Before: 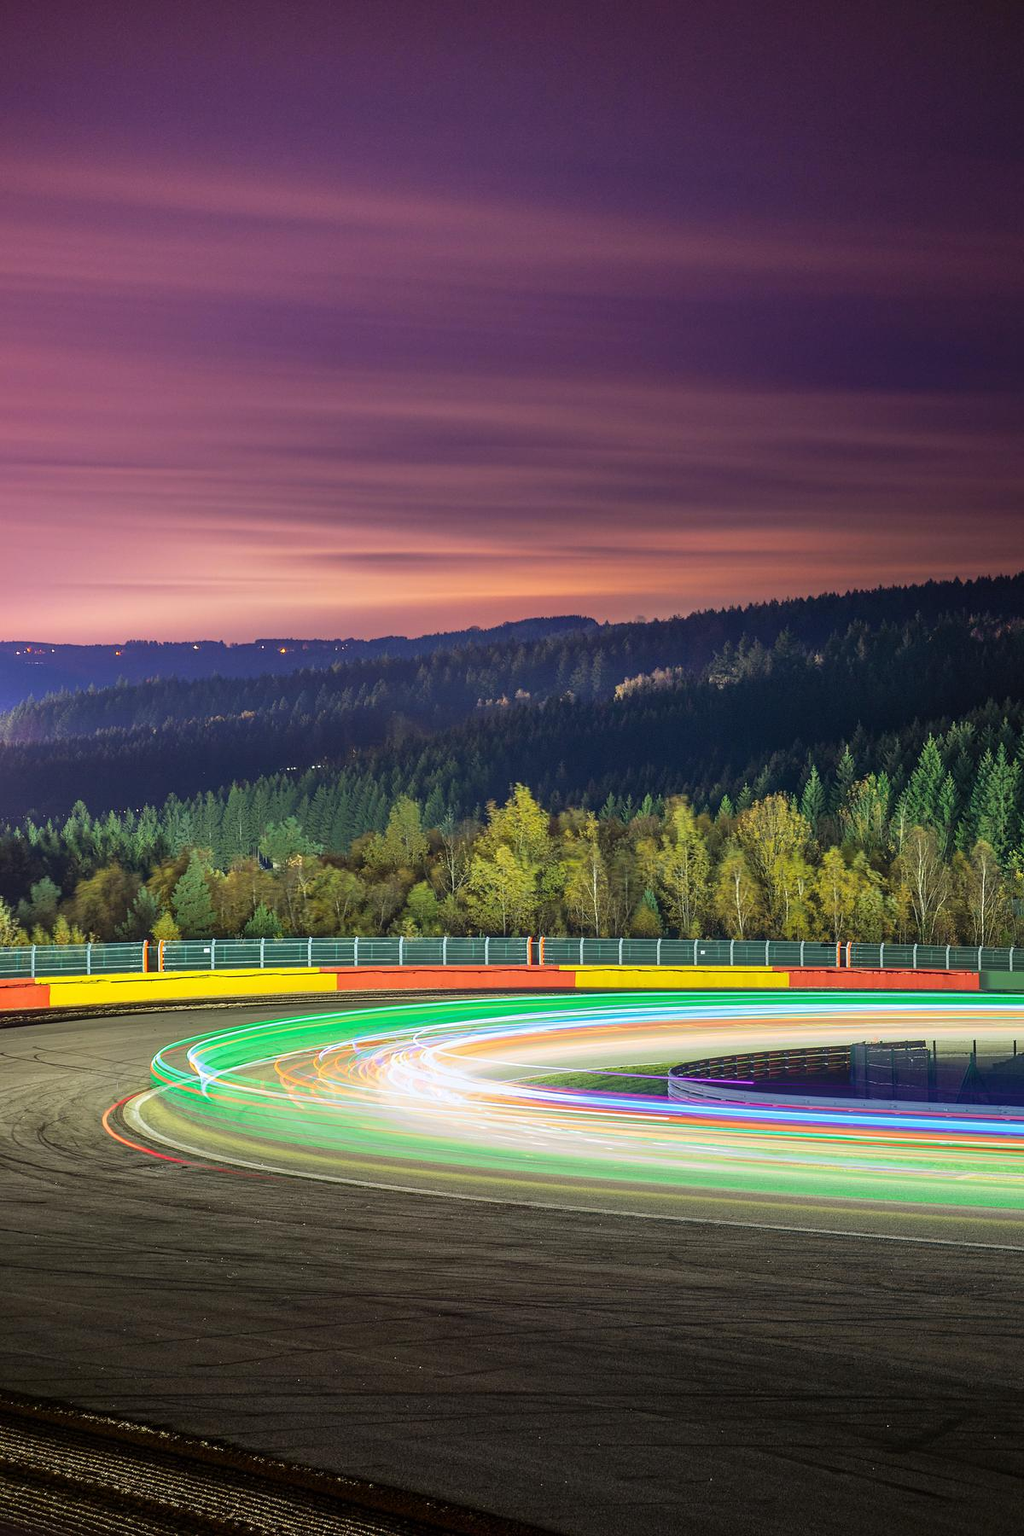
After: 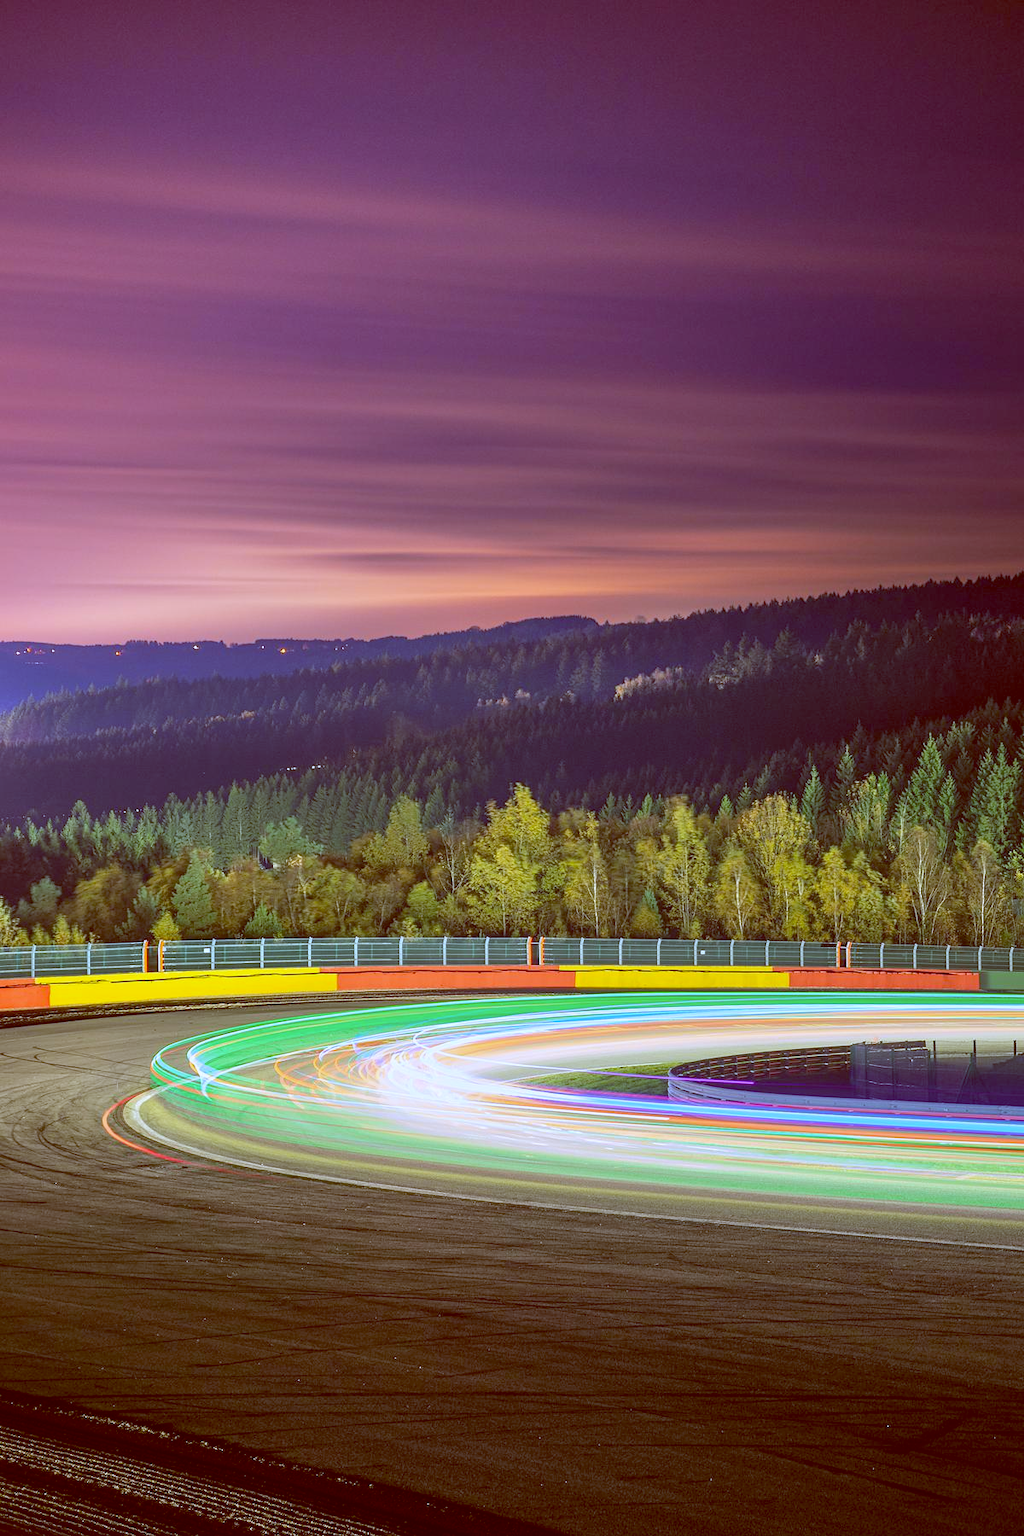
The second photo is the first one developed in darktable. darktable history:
color balance: lift [1, 1.011, 0.999, 0.989], gamma [1.109, 1.045, 1.039, 0.955], gain [0.917, 0.936, 0.952, 1.064], contrast 2.32%, contrast fulcrum 19%, output saturation 101%
white balance: red 0.967, blue 1.119, emerald 0.756
